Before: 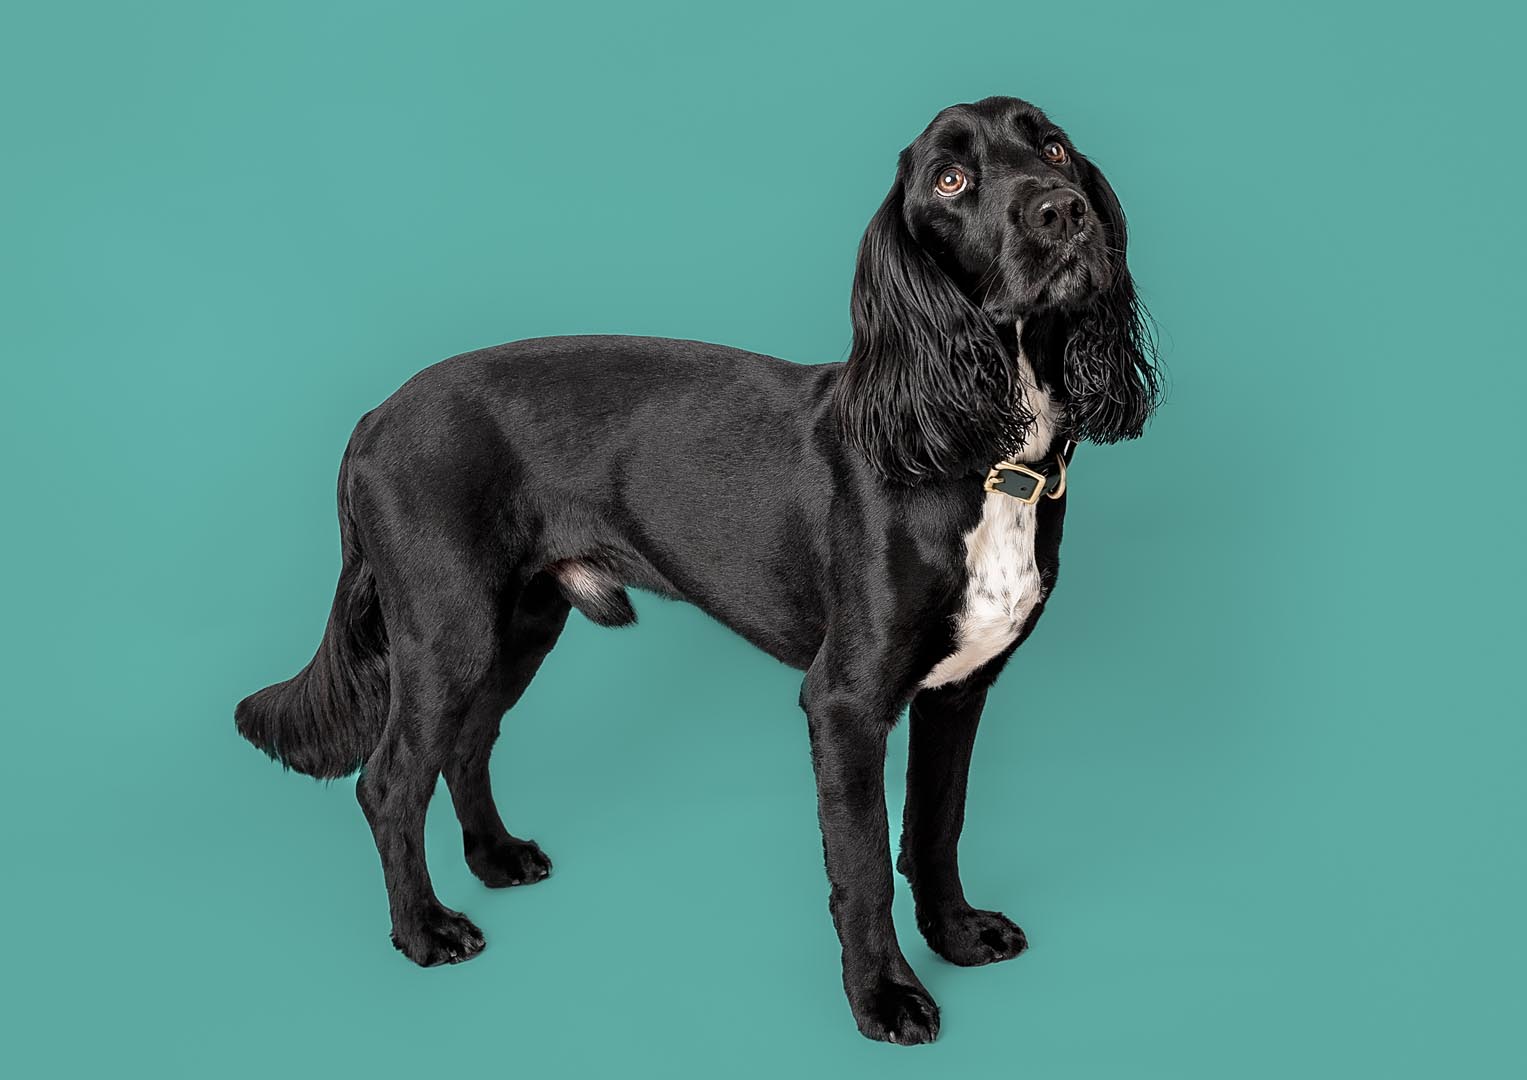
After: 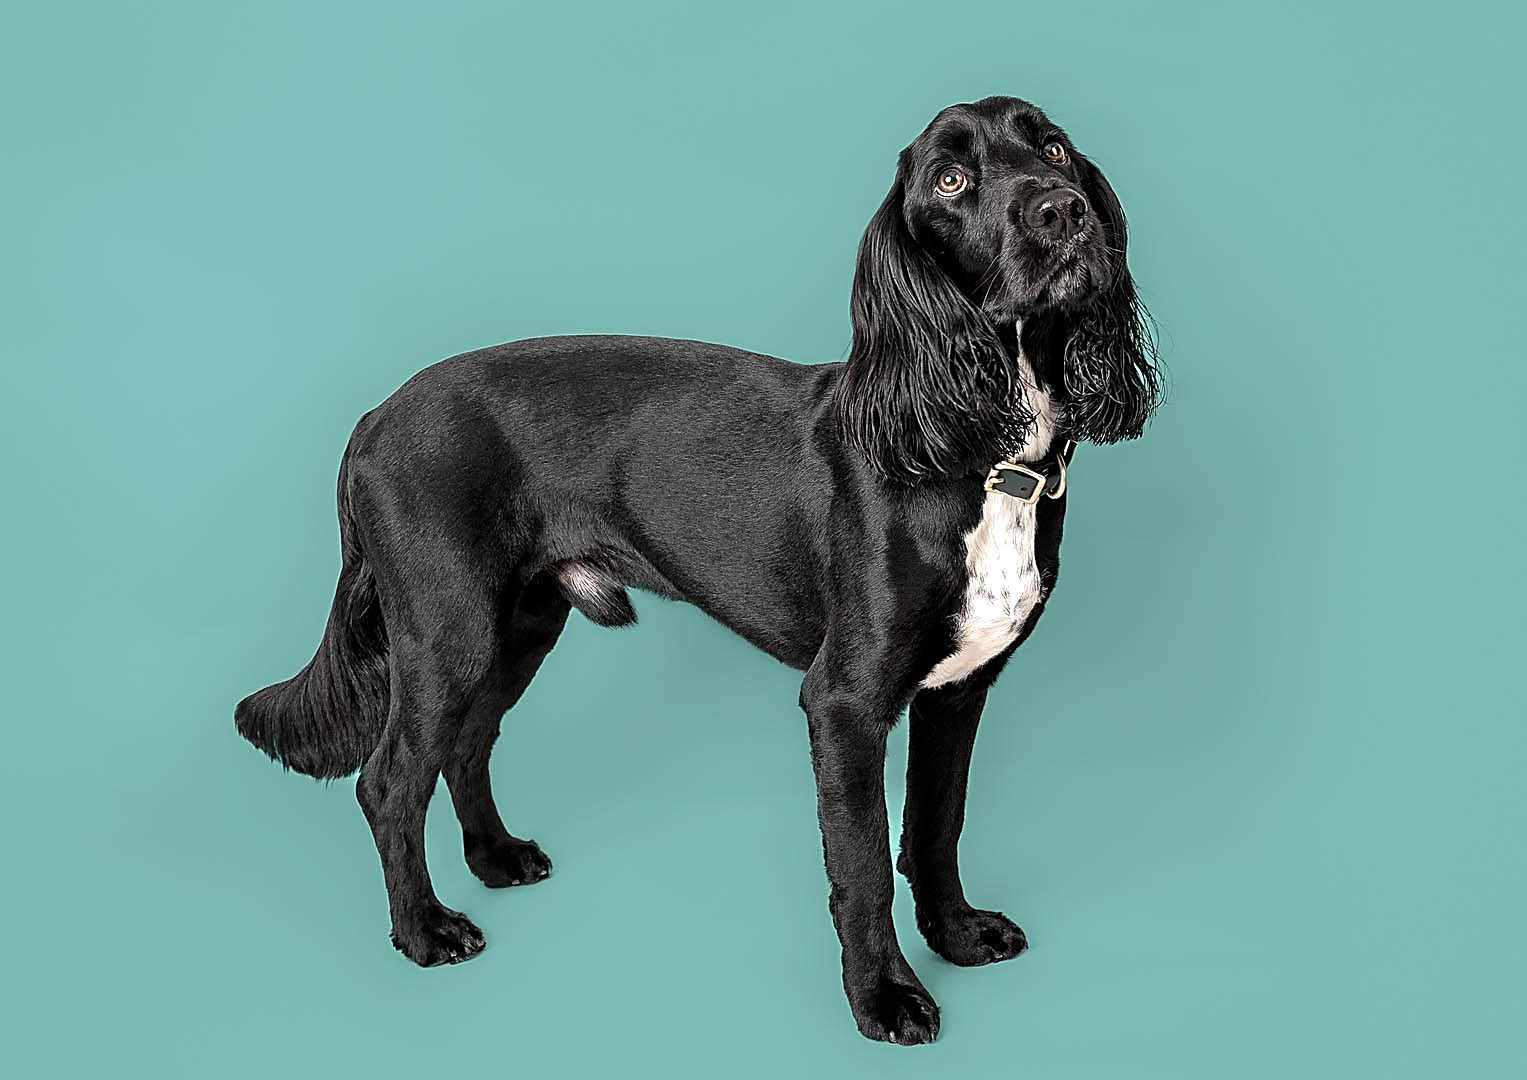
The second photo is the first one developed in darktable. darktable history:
exposure: exposure 0.2 EV, compensate highlight preservation false
sharpen: on, module defaults
contrast brightness saturation: contrast 0.06, brightness -0.01, saturation -0.23
levels: levels [0, 0.476, 0.951]
